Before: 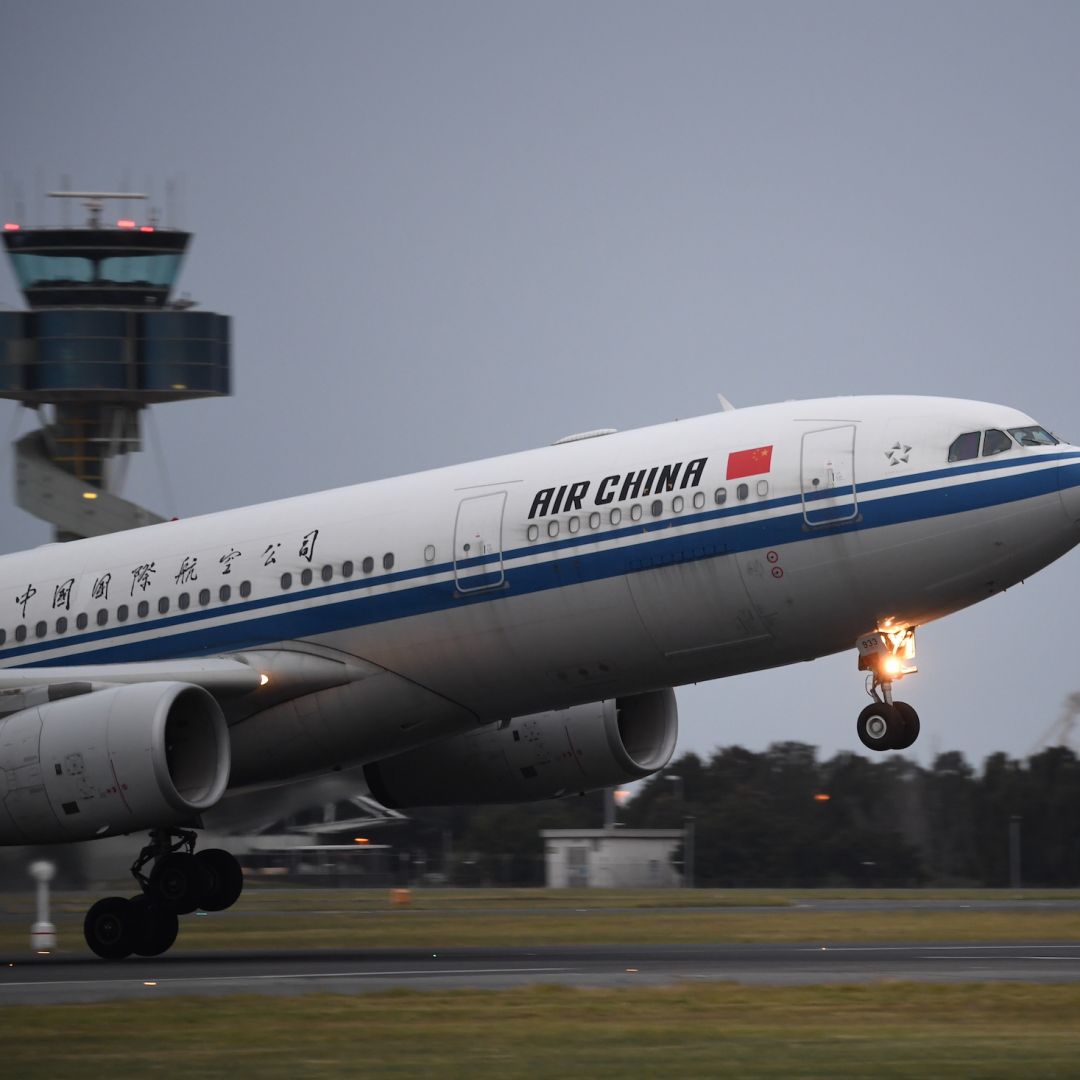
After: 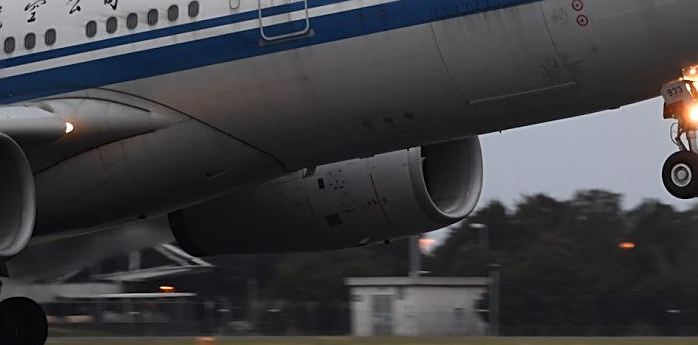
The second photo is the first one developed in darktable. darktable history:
sharpen: on, module defaults
crop: left 18.111%, top 51.123%, right 17.205%, bottom 16.866%
